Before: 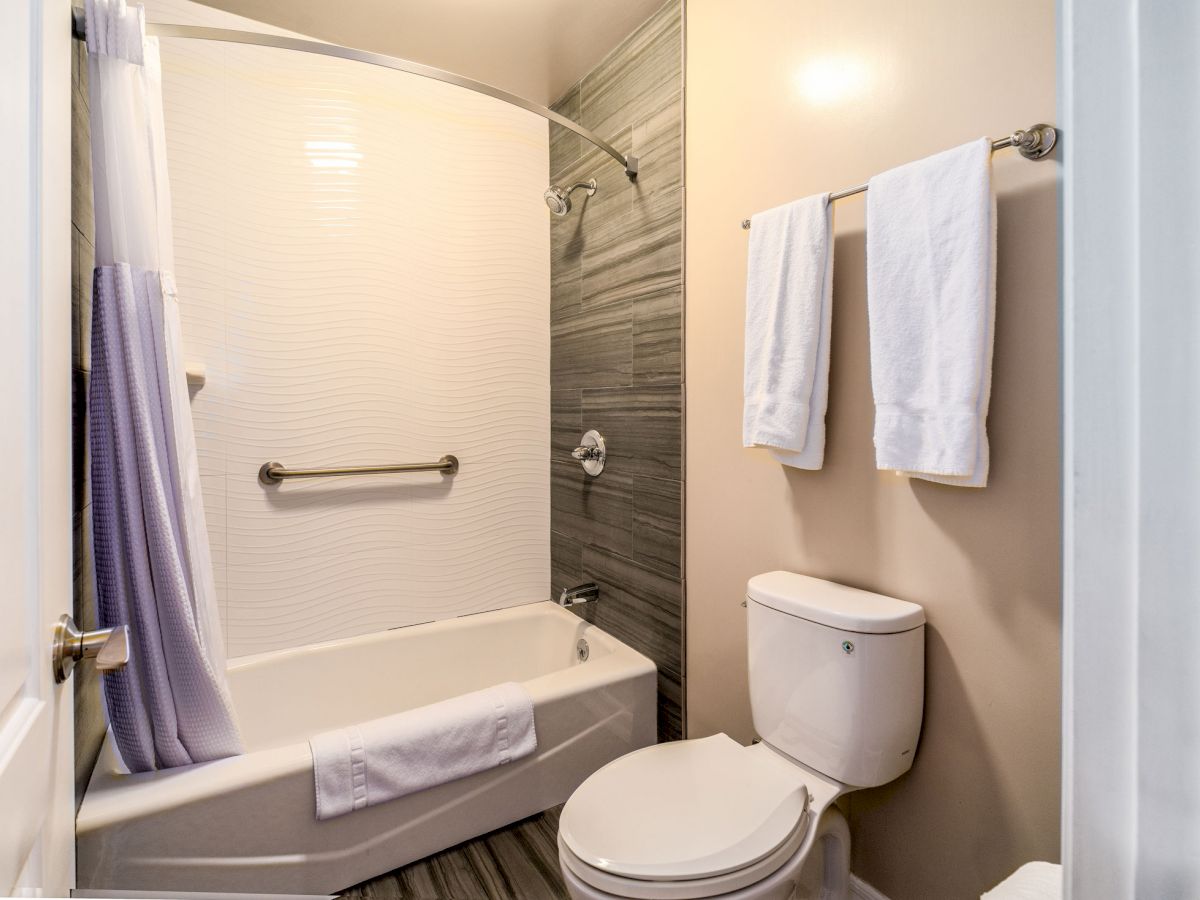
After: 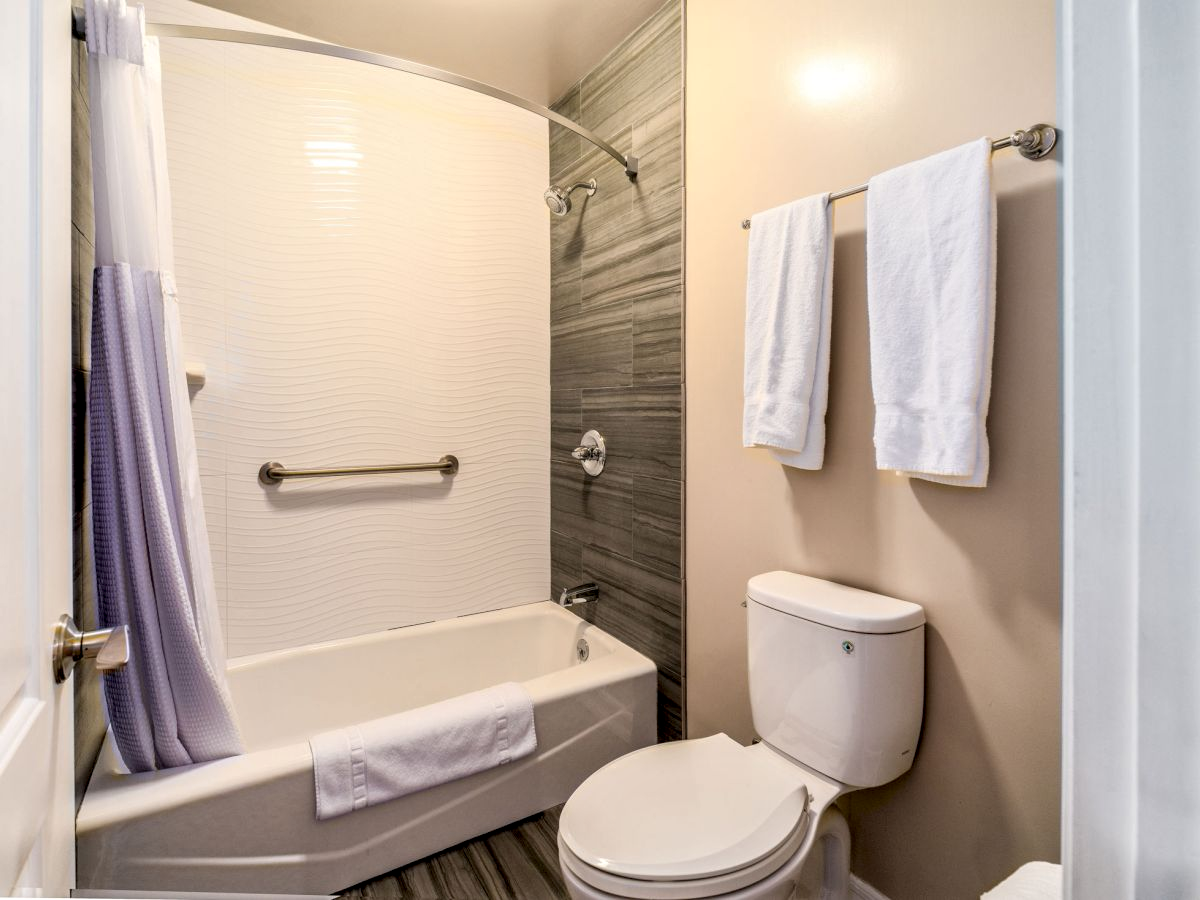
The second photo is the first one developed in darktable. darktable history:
contrast equalizer: y [[0.509, 0.517, 0.523, 0.523, 0.517, 0.509], [0.5 ×6], [0.5 ×6], [0 ×6], [0 ×6]]
tone equalizer: on, module defaults
